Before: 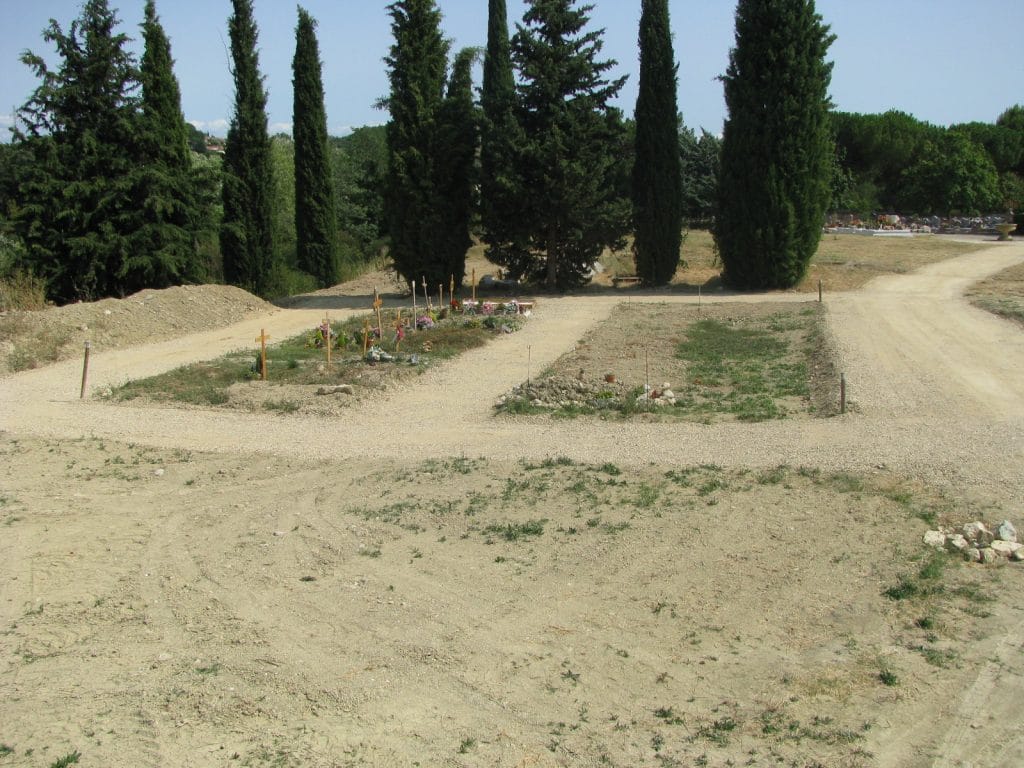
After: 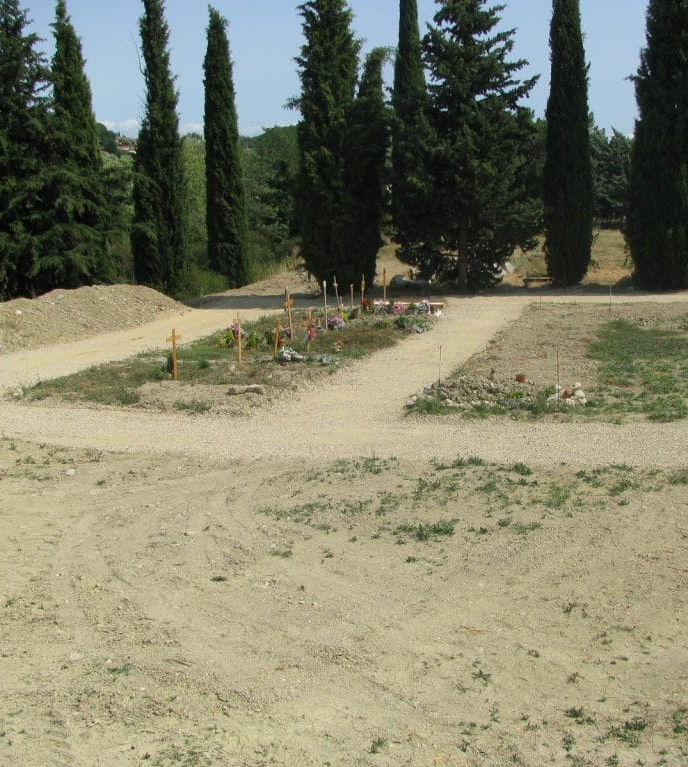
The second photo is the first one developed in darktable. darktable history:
crop and rotate: left 8.723%, right 24.027%
